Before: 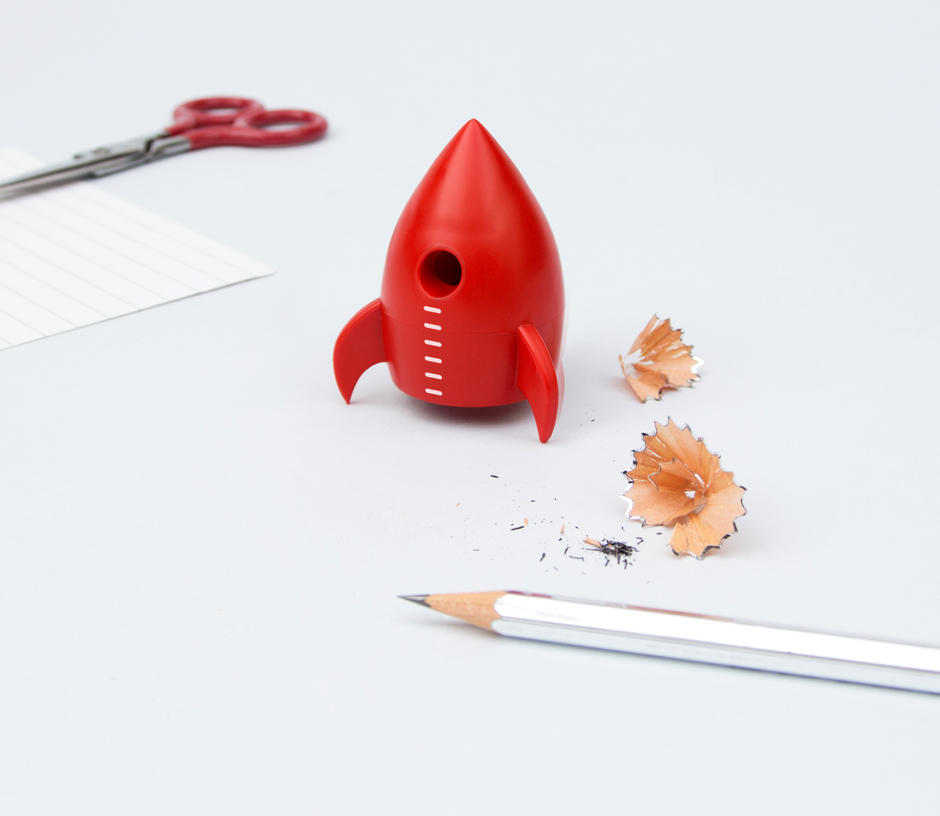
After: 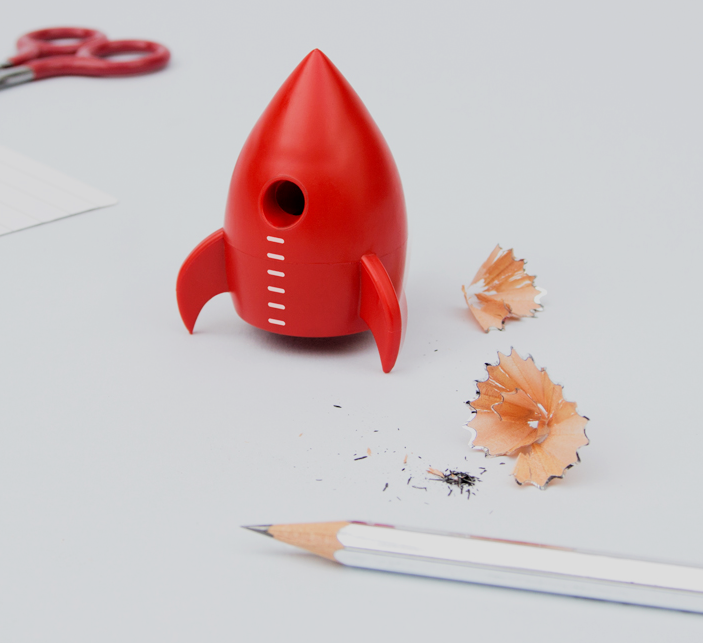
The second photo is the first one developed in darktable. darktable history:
crop: left 16.768%, top 8.653%, right 8.362%, bottom 12.485%
filmic rgb: black relative exposure -5 EV, hardness 2.88, contrast 1.1
